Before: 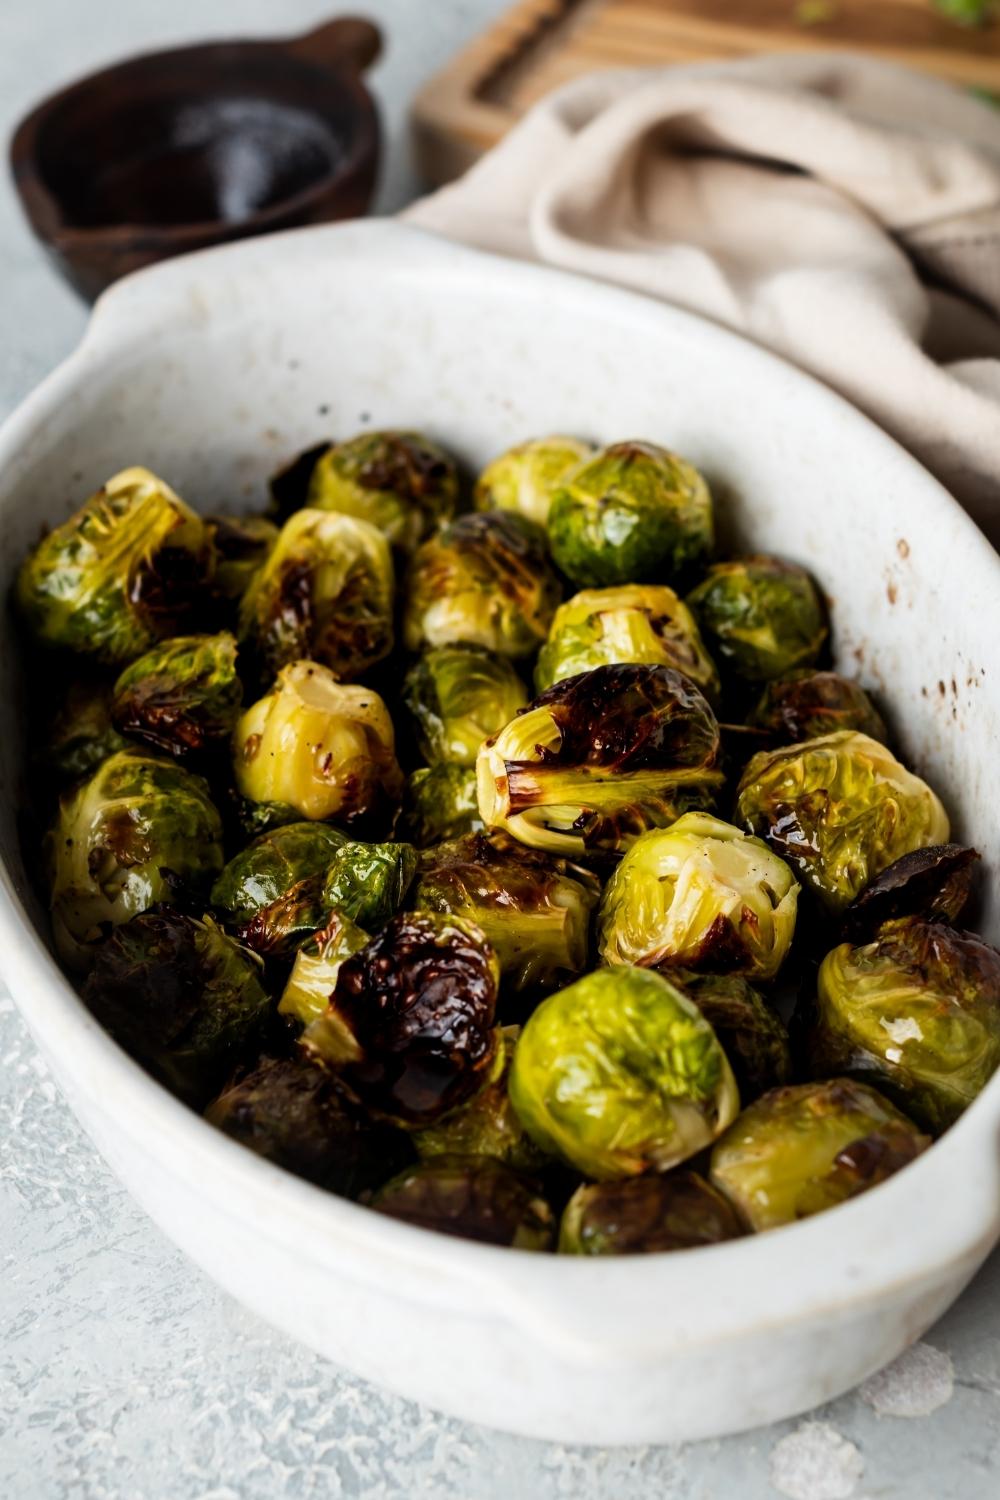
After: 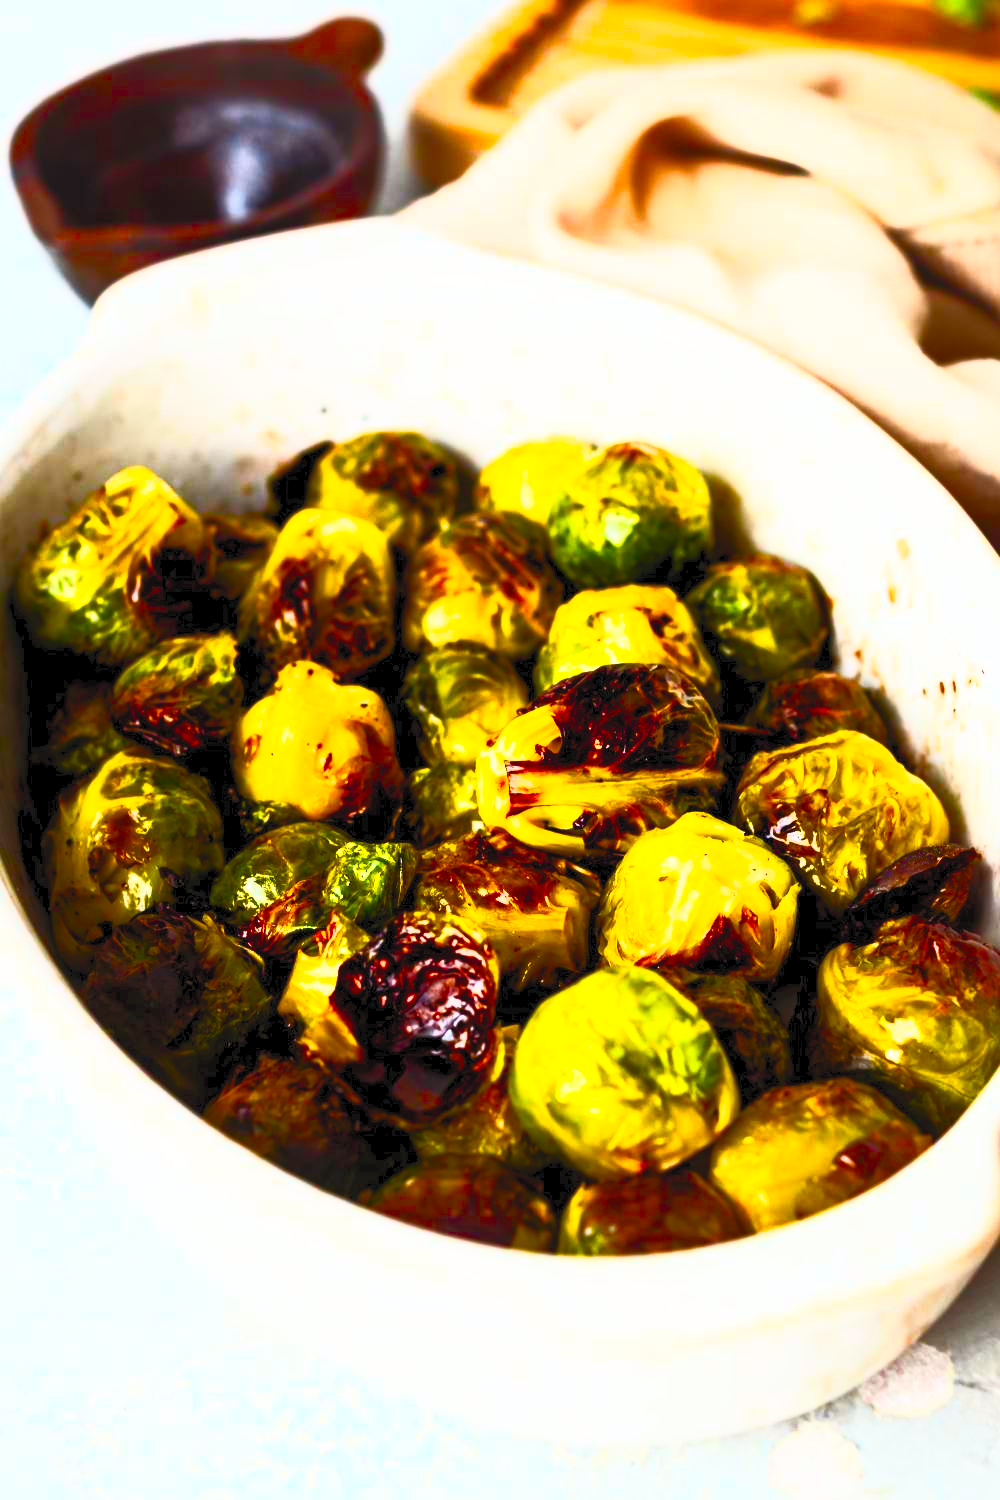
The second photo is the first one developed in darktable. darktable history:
contrast brightness saturation: contrast 0.984, brightness 0.991, saturation 0.986
exposure: compensate highlight preservation false
color balance rgb: power › chroma 0.29%, power › hue 22.61°, perceptual saturation grading › global saturation 40.856%, perceptual saturation grading › highlights -25.909%, perceptual saturation grading › mid-tones 35.248%, perceptual saturation grading › shadows 35.503%, contrast -10.174%
